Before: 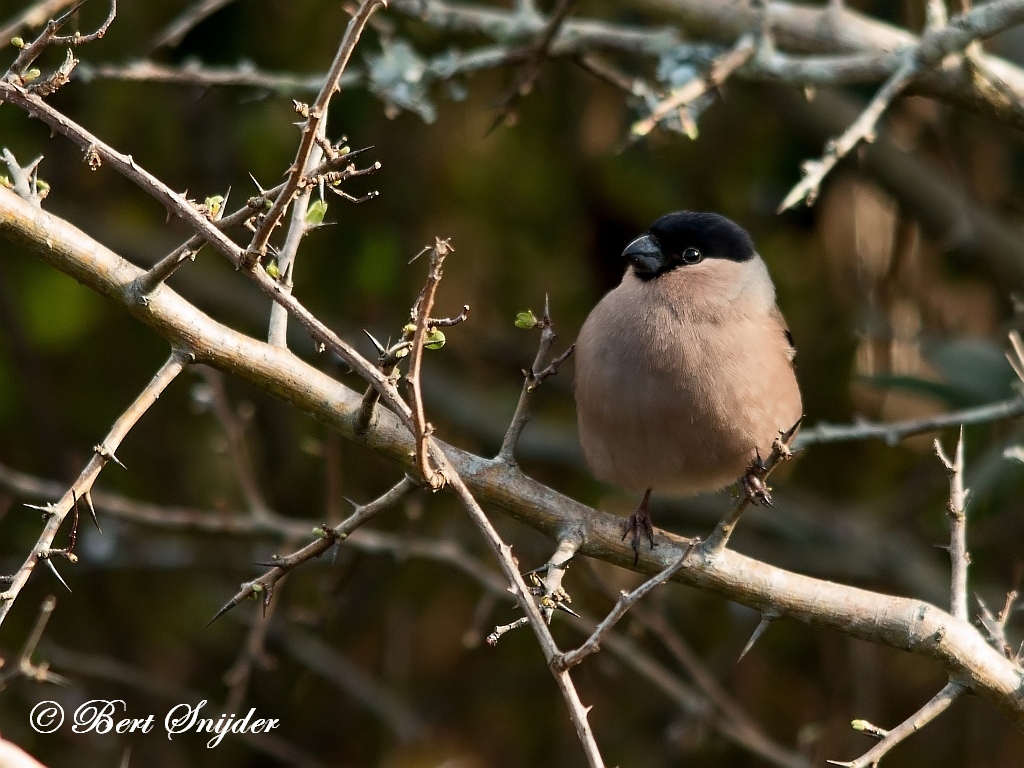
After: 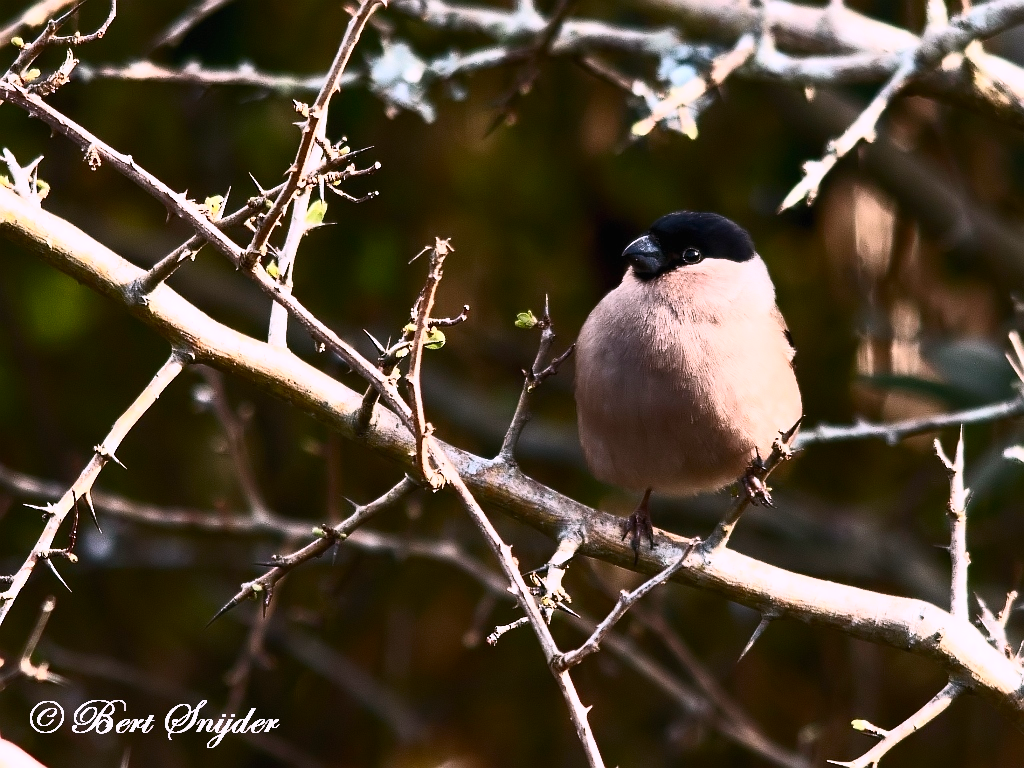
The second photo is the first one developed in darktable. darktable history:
exposure: black level correction 0, compensate exposure bias true, compensate highlight preservation false
contrast brightness saturation: contrast 0.62, brightness 0.34, saturation 0.14
white balance: red 1.066, blue 1.119
